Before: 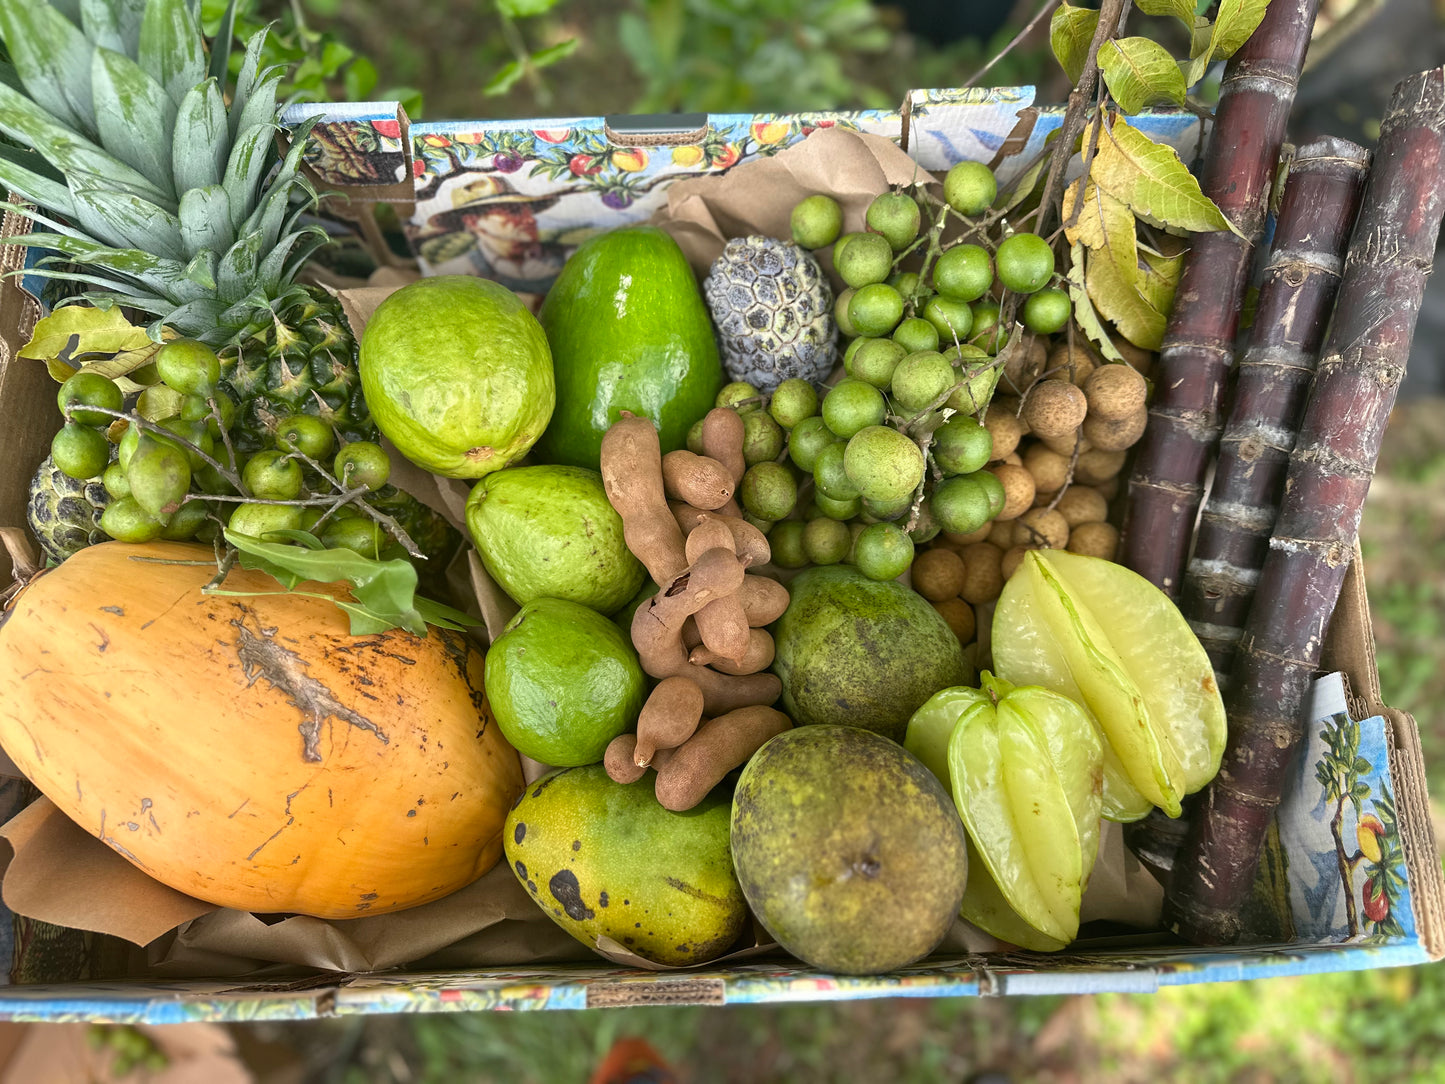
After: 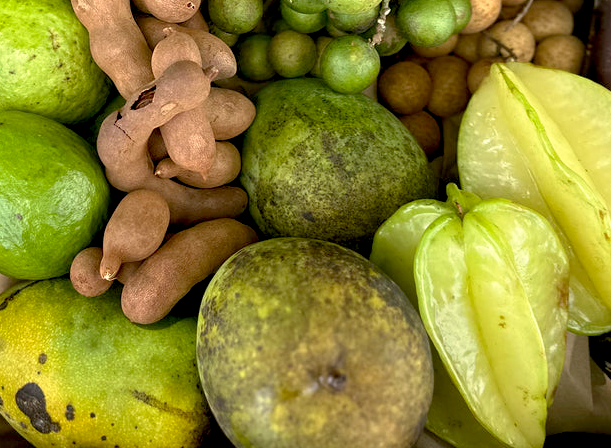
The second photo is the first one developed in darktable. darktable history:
crop: left 37.003%, top 44.986%, right 20.668%, bottom 13.597%
base curve: curves: ch0 [(0.017, 0) (0.425, 0.441) (0.844, 0.933) (1, 1)], preserve colors none
